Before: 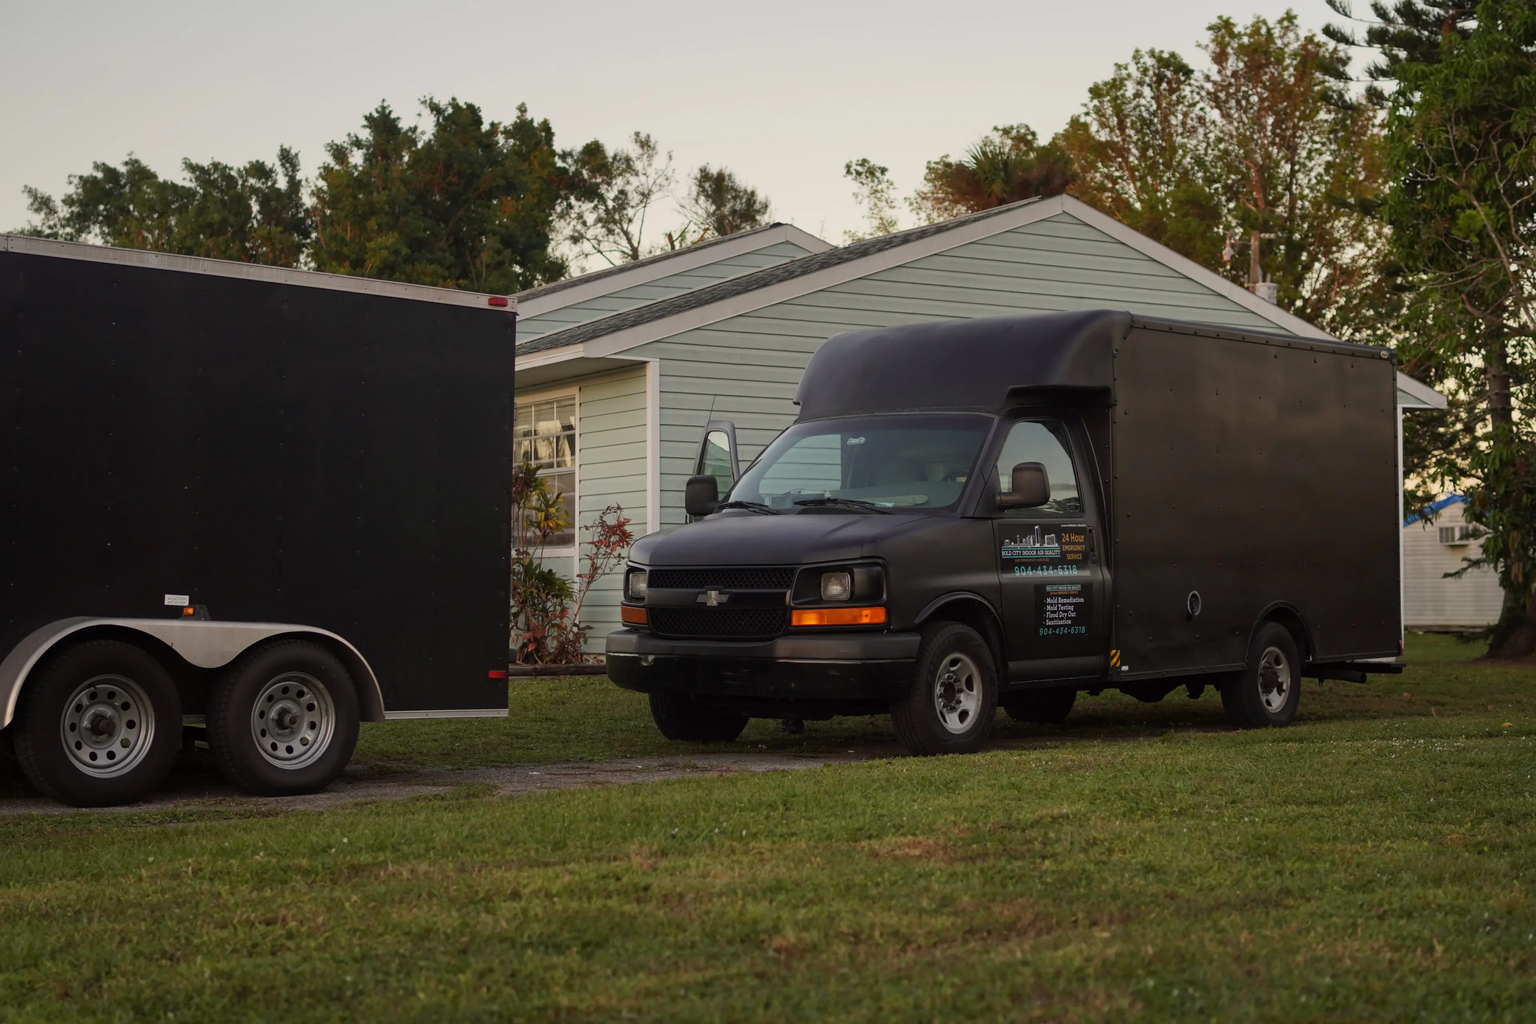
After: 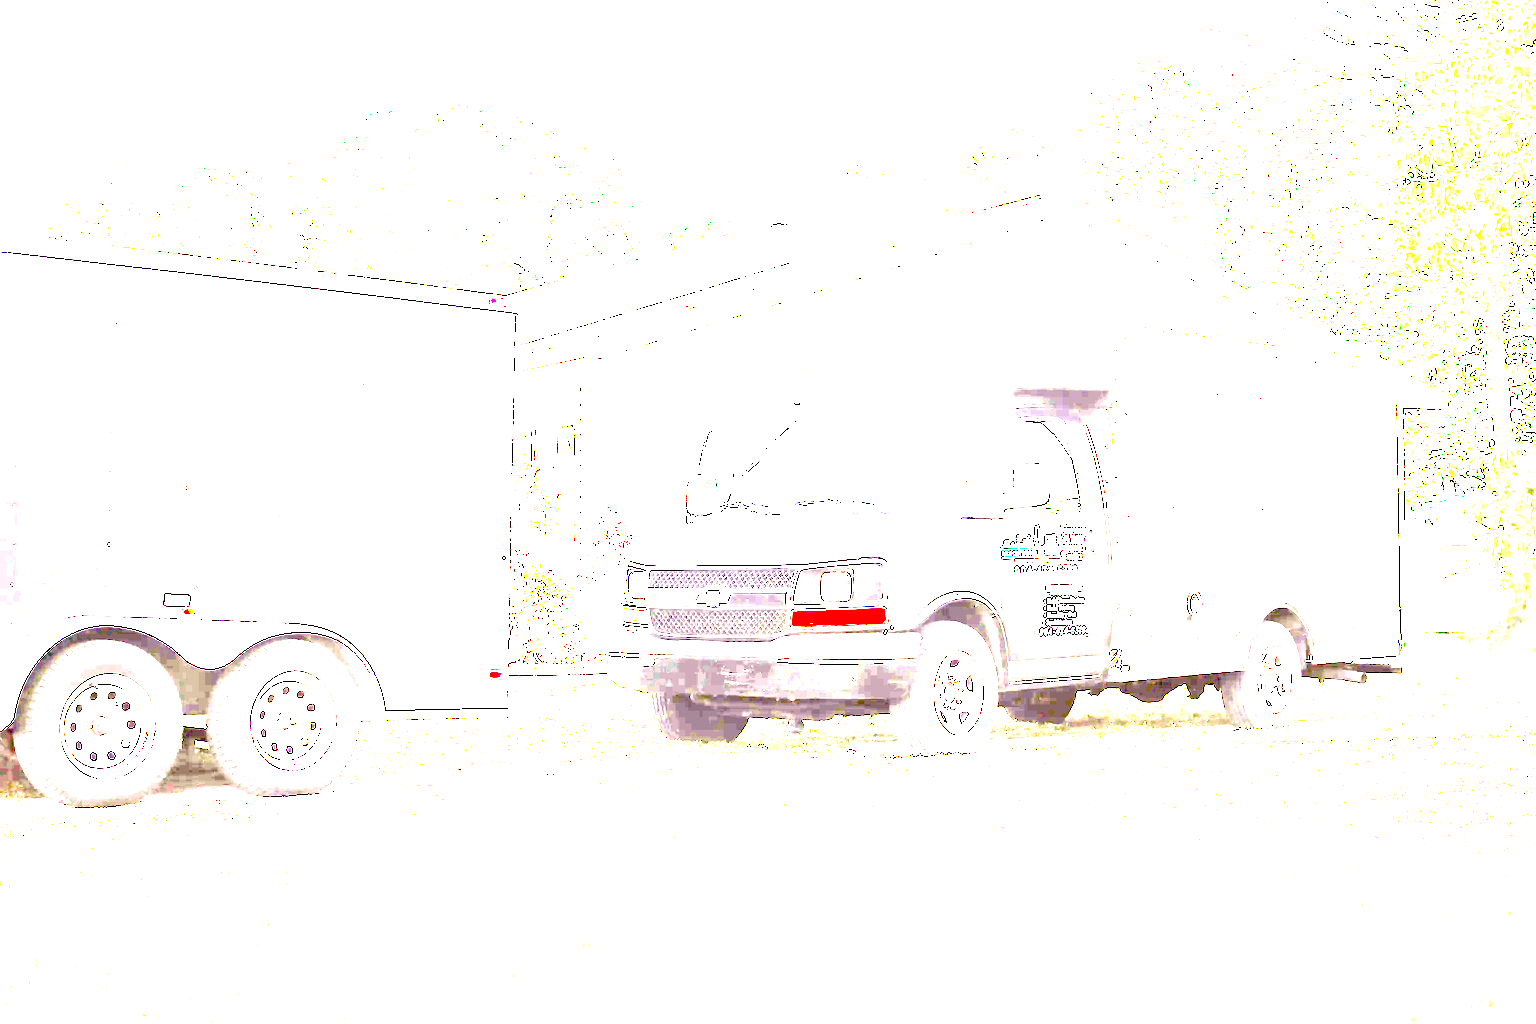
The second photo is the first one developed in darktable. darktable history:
contrast brightness saturation: contrast 0.1, brightness -0.26, saturation 0.14
exposure: exposure 8 EV, compensate highlight preservation false
color zones: curves: ch0 [(0, 0.465) (0.092, 0.596) (0.289, 0.464) (0.429, 0.453) (0.571, 0.464) (0.714, 0.455) (0.857, 0.462) (1, 0.465)]
vignetting: fall-off start 100%, brightness 0.05, saturation 0
